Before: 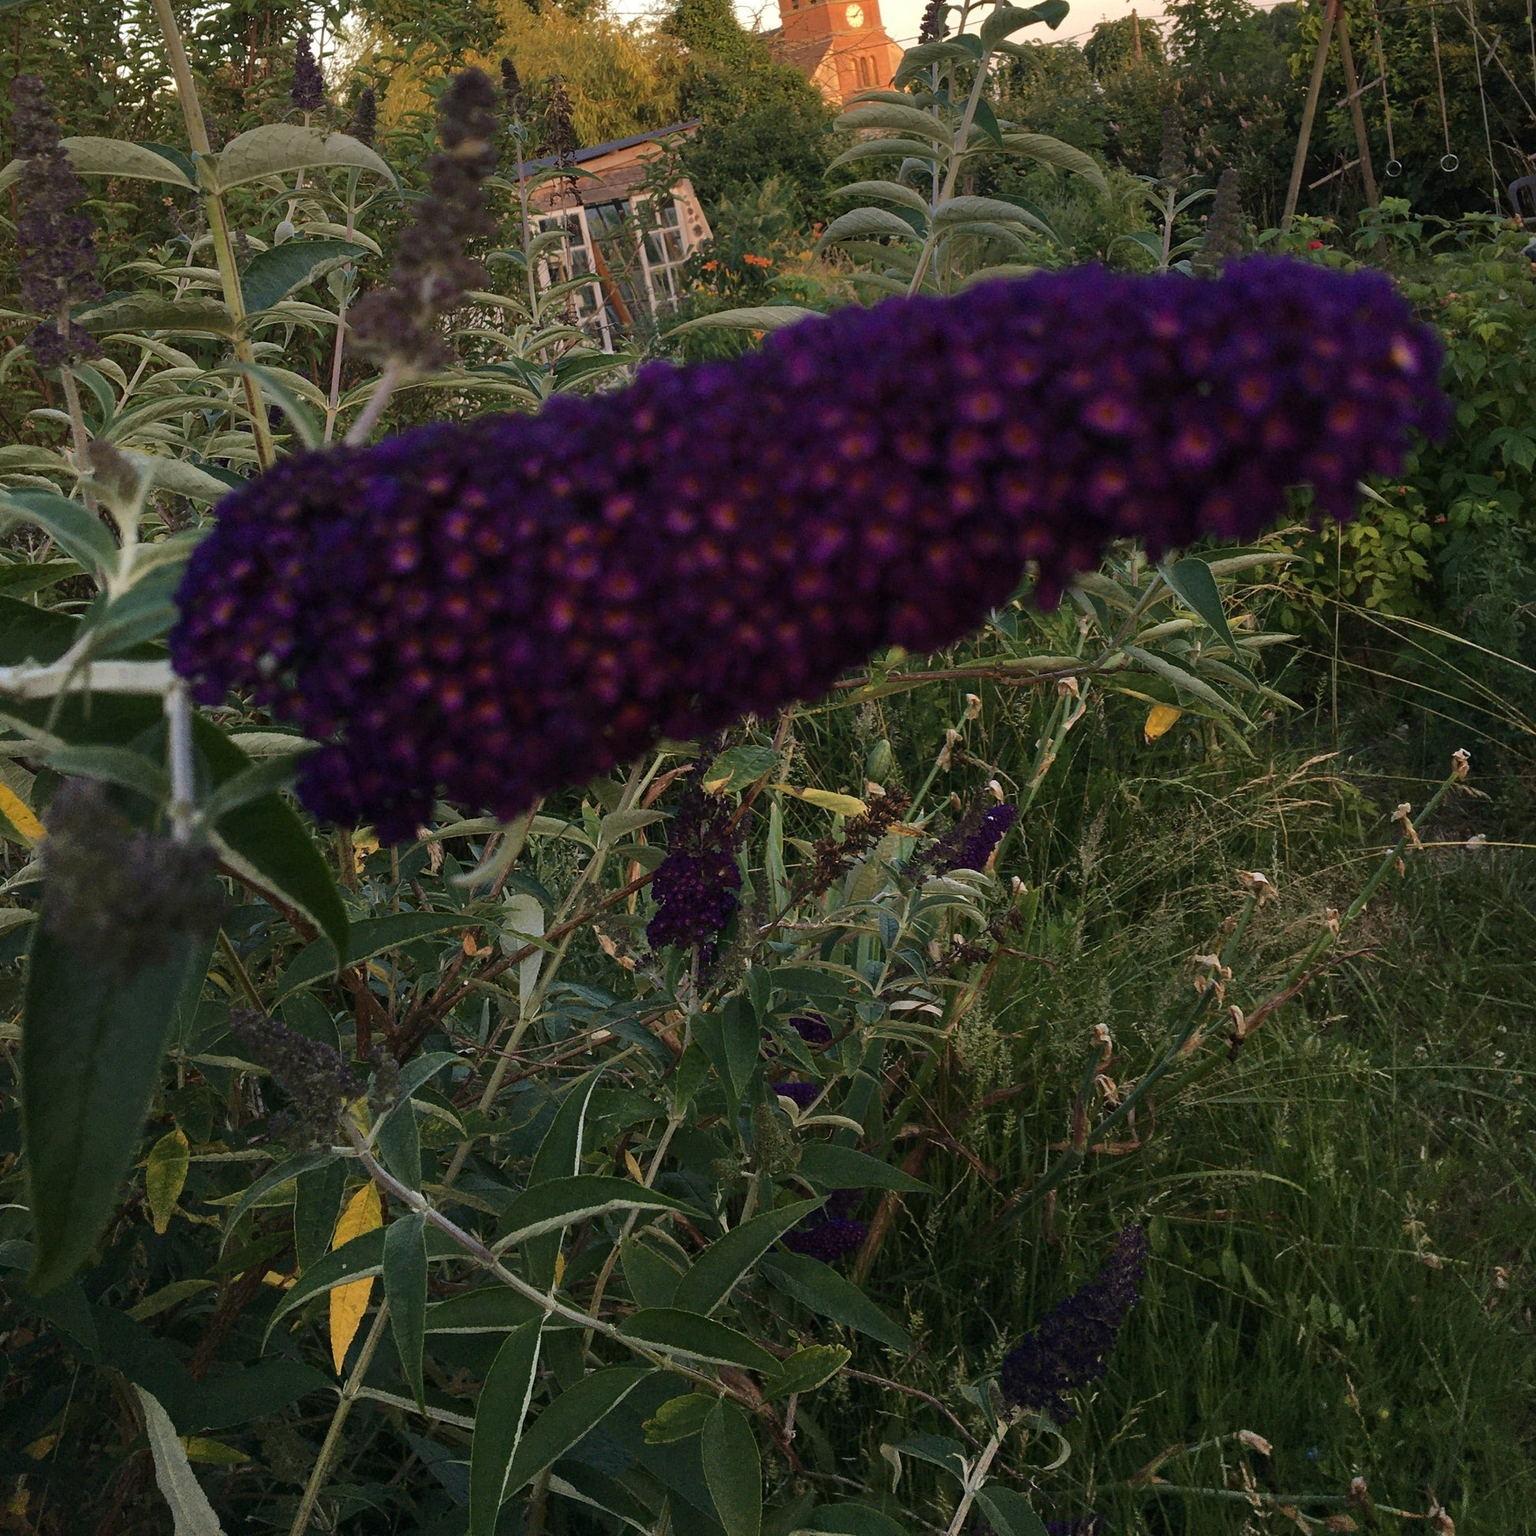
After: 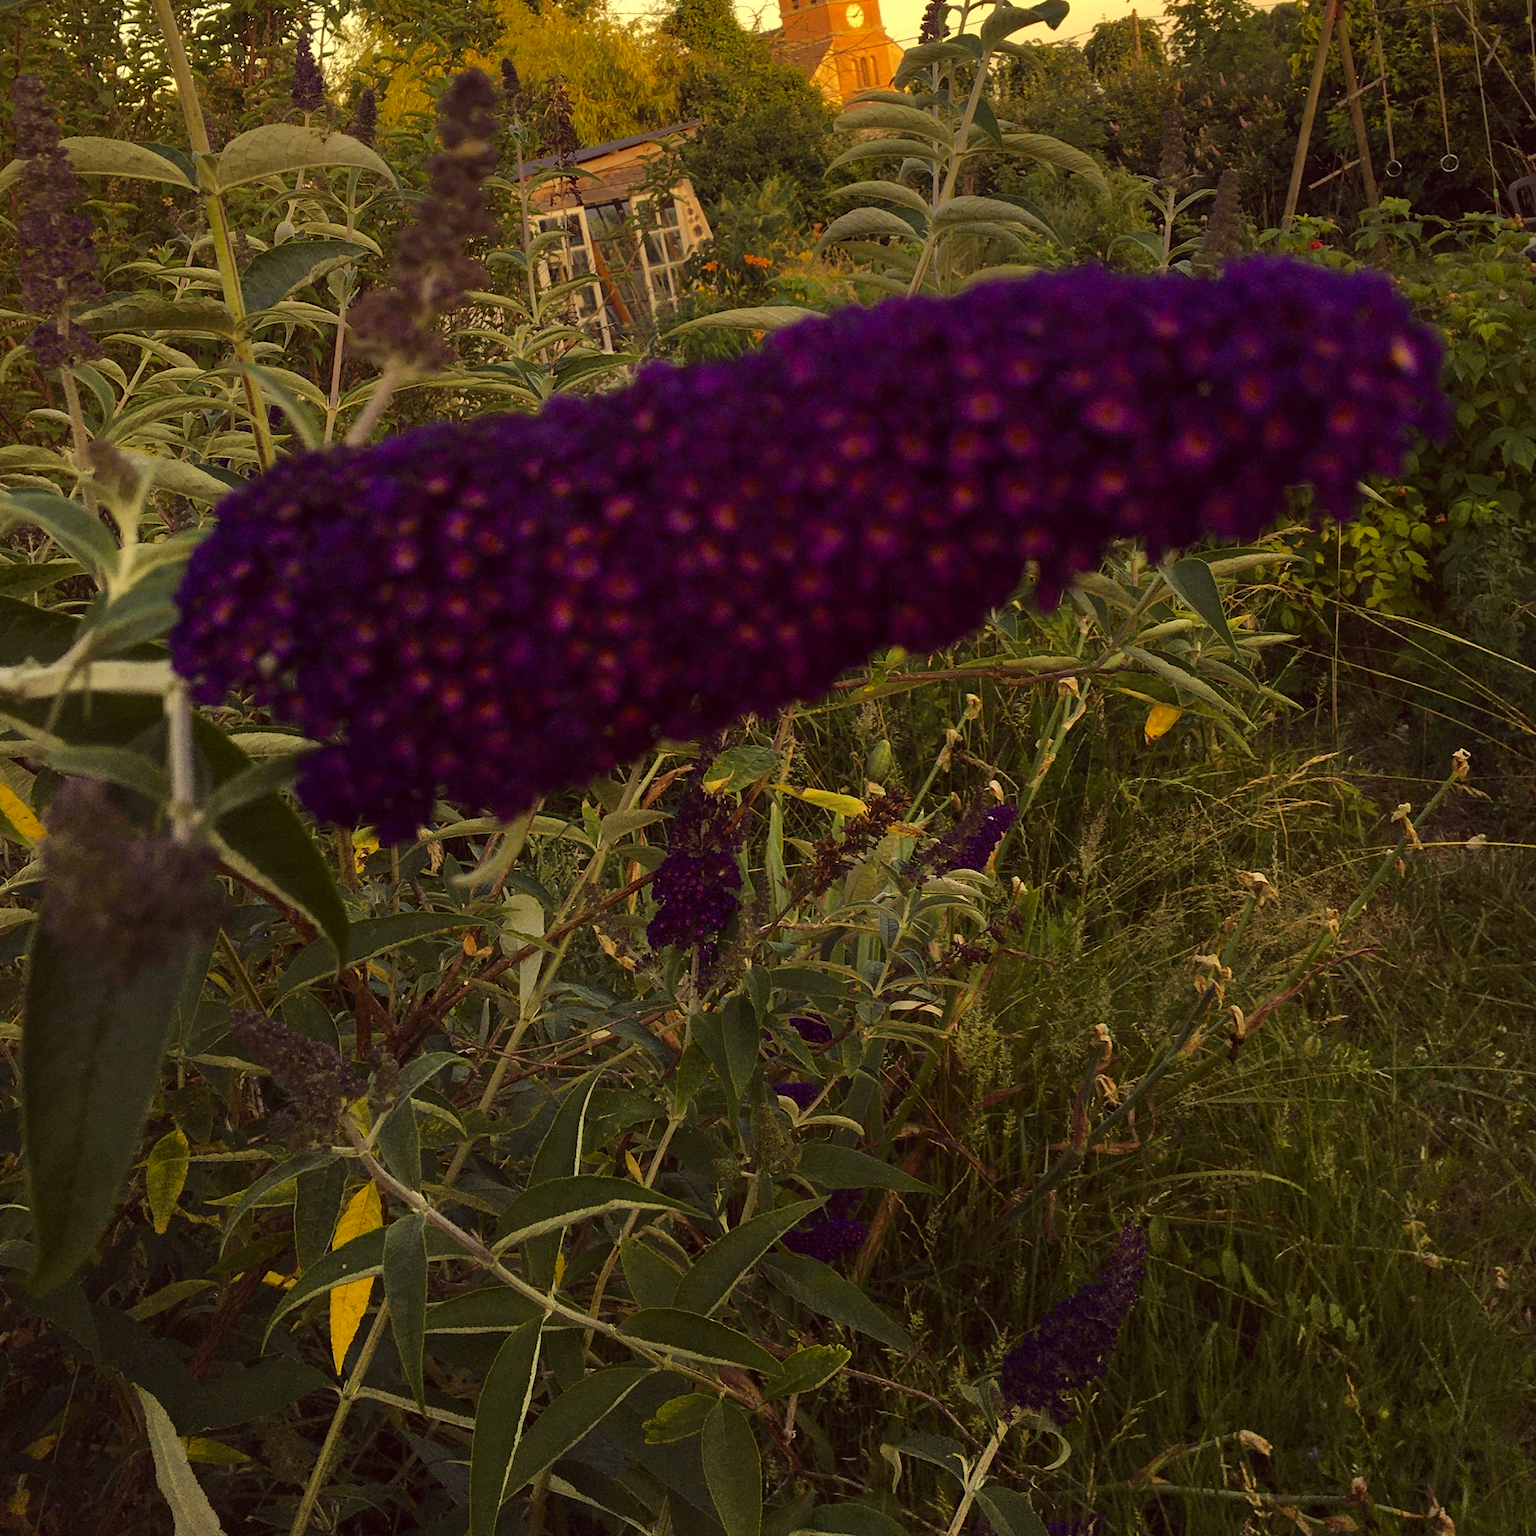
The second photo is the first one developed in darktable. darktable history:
color correction: highlights a* -0.391, highlights b* 39.59, shadows a* 9.73, shadows b* -0.43
